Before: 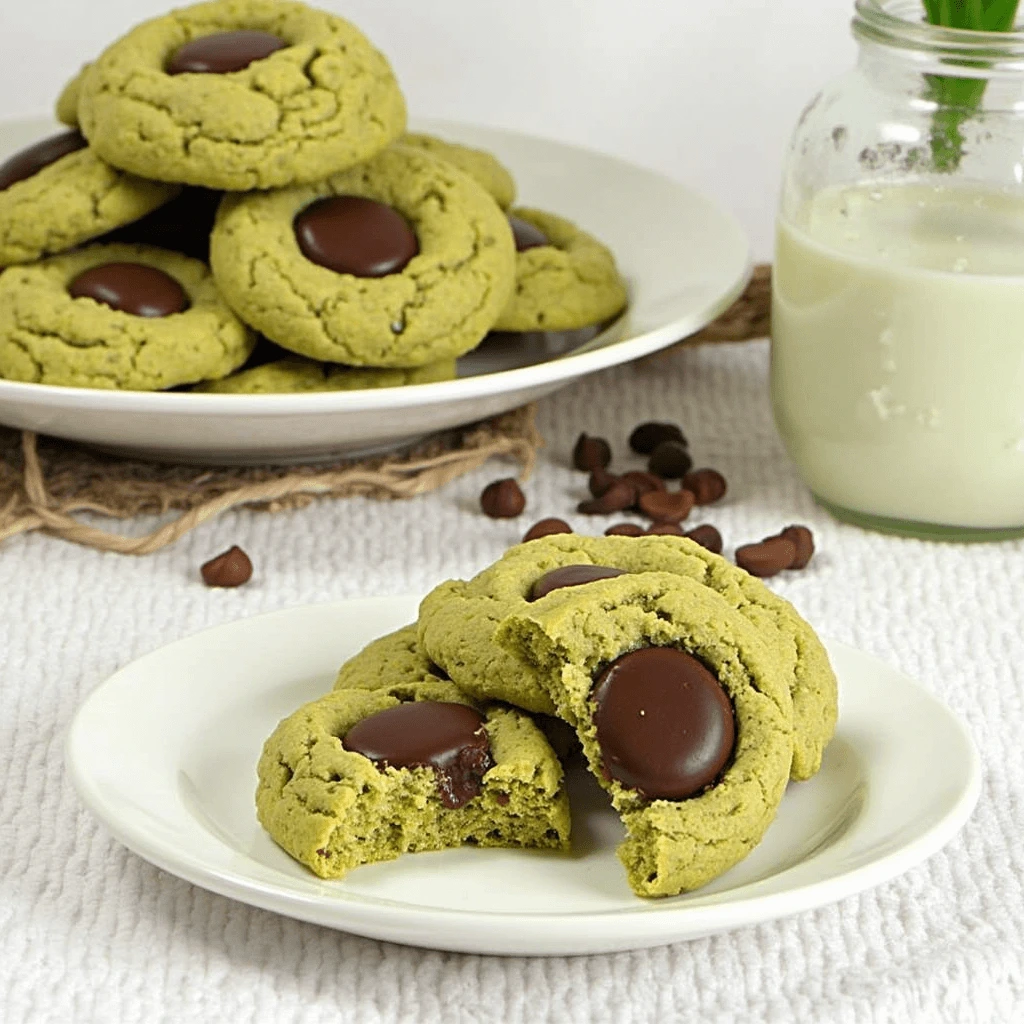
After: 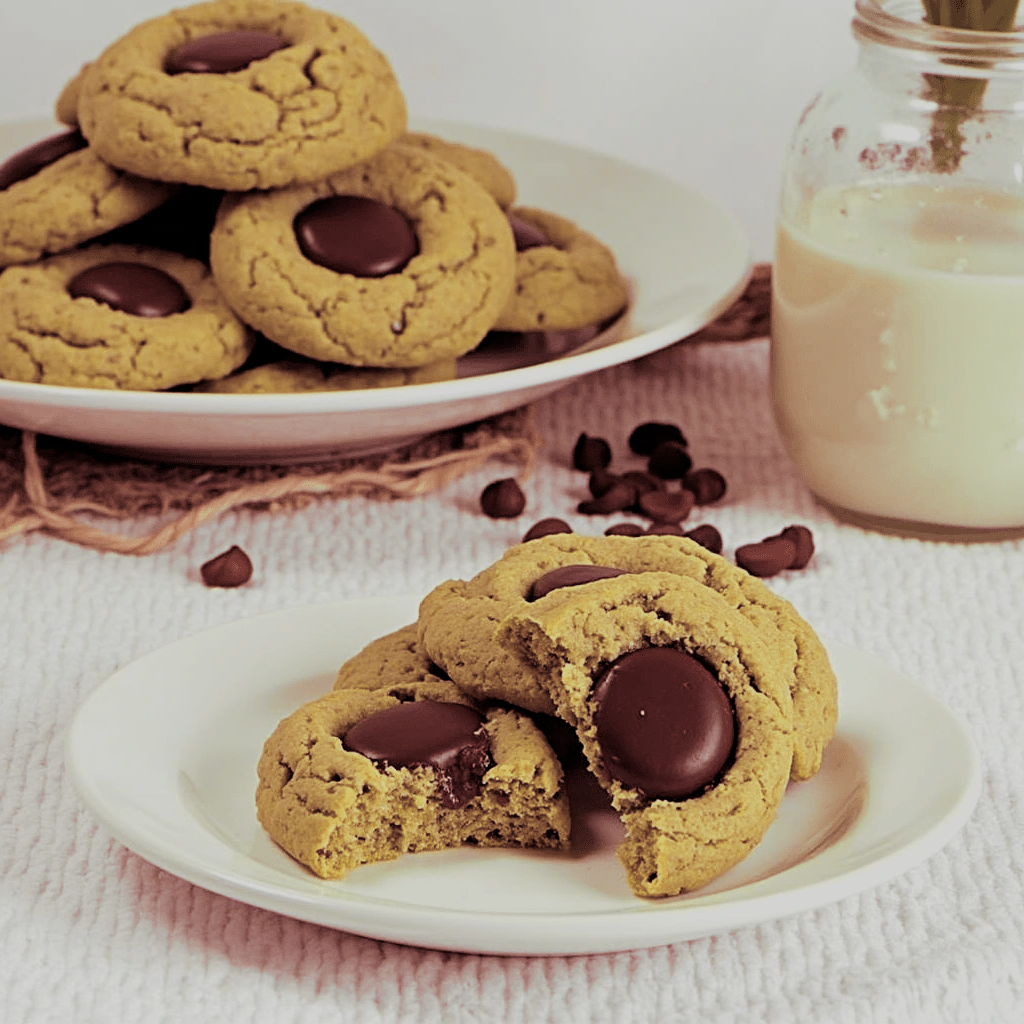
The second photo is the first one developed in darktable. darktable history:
filmic rgb: black relative exposure -7.65 EV, white relative exposure 4.56 EV, hardness 3.61
split-toning: highlights › hue 187.2°, highlights › saturation 0.83, balance -68.05, compress 56.43%
haze removal: compatibility mode true, adaptive false
